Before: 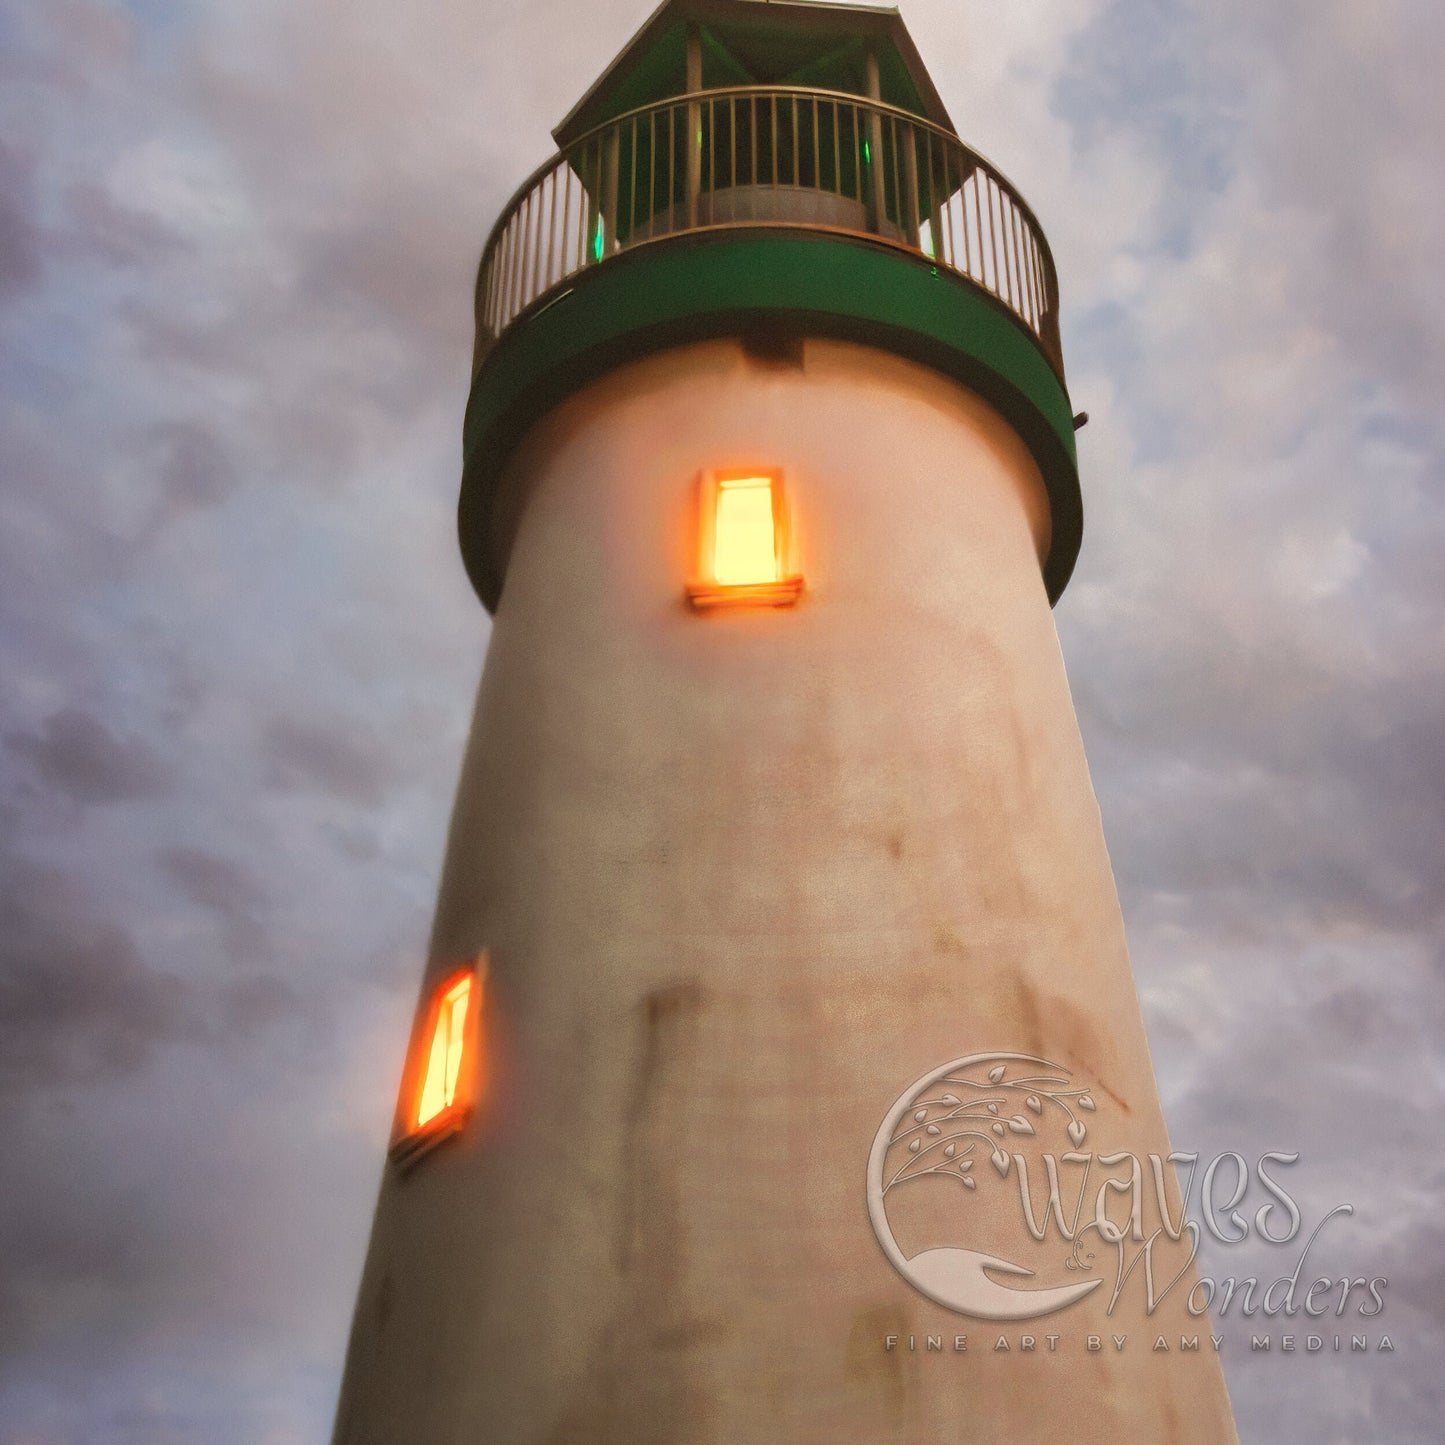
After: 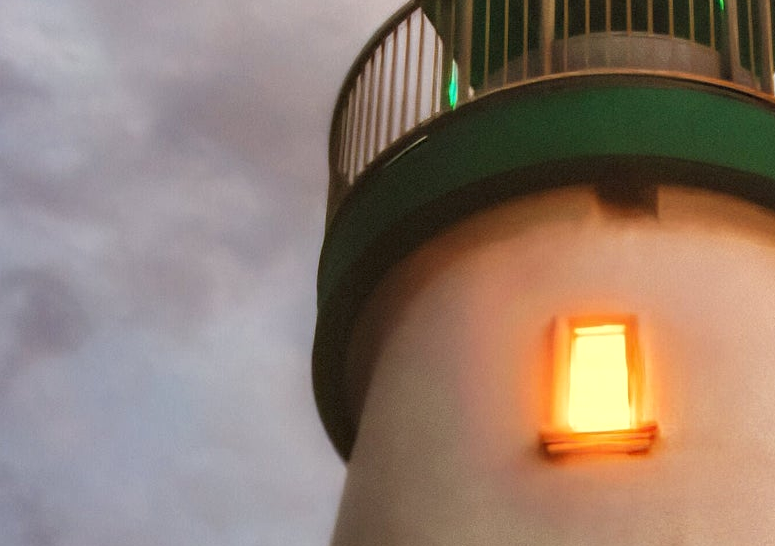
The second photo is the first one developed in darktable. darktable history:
local contrast: on, module defaults
crop: left 10.121%, top 10.631%, right 36.218%, bottom 51.526%
